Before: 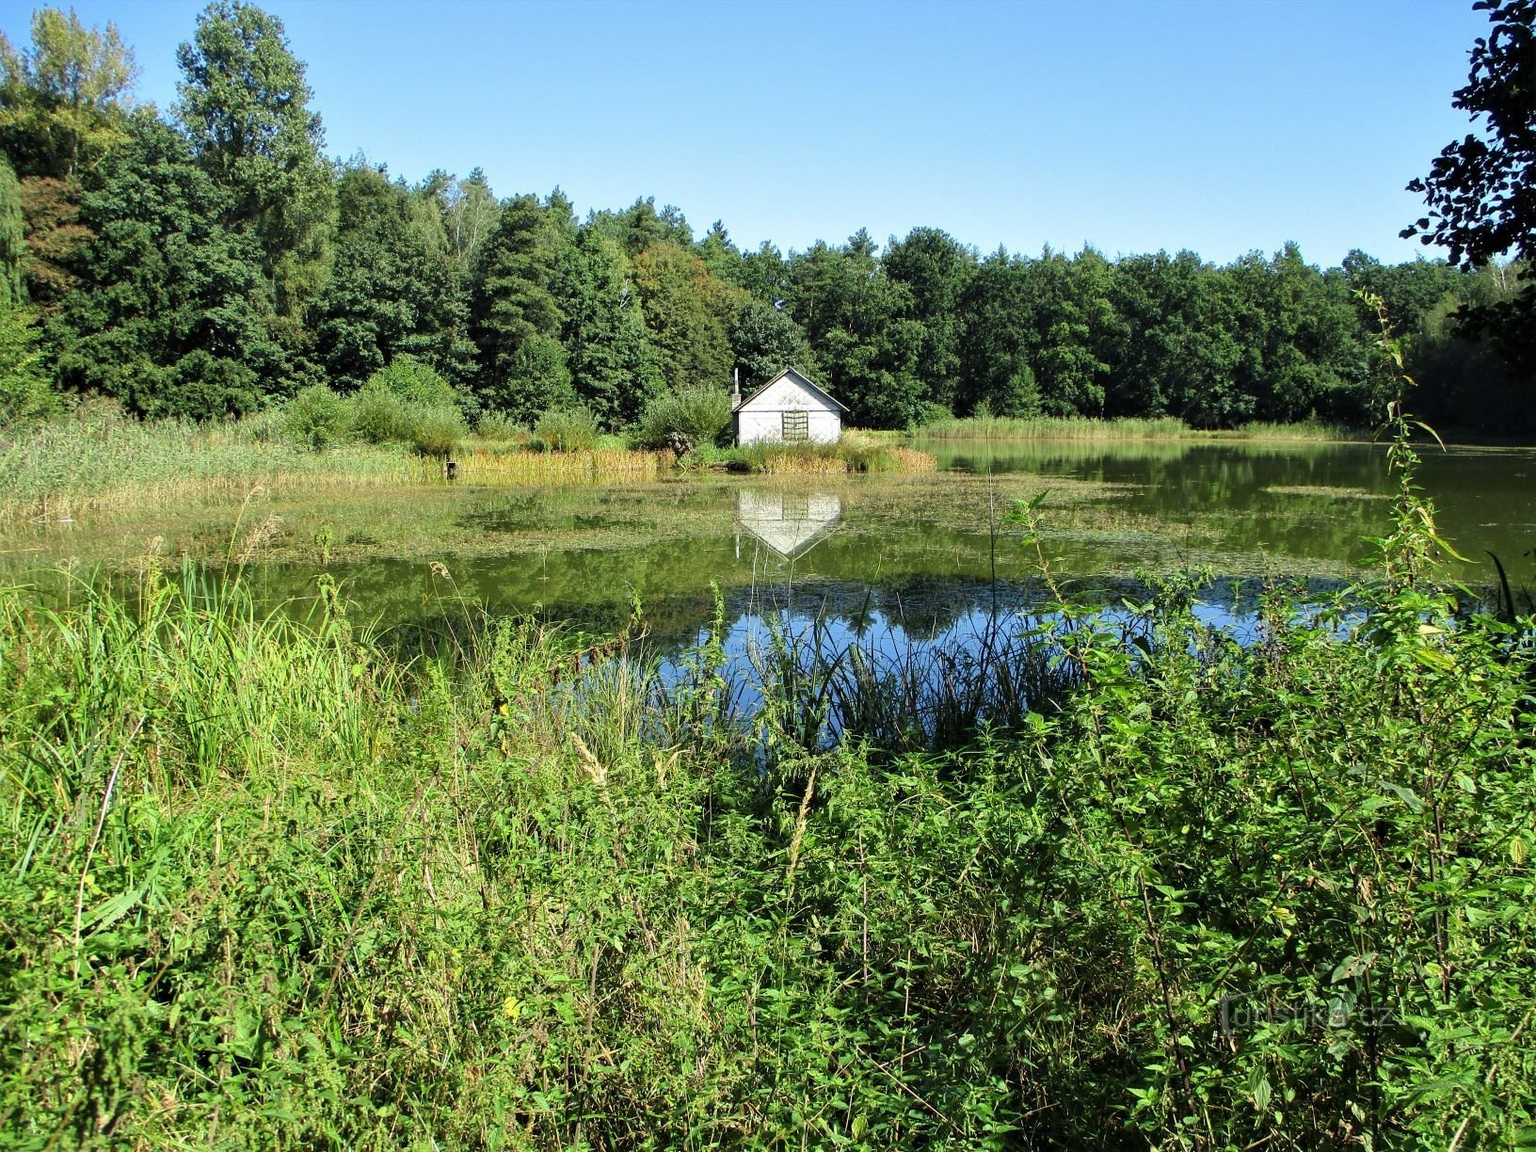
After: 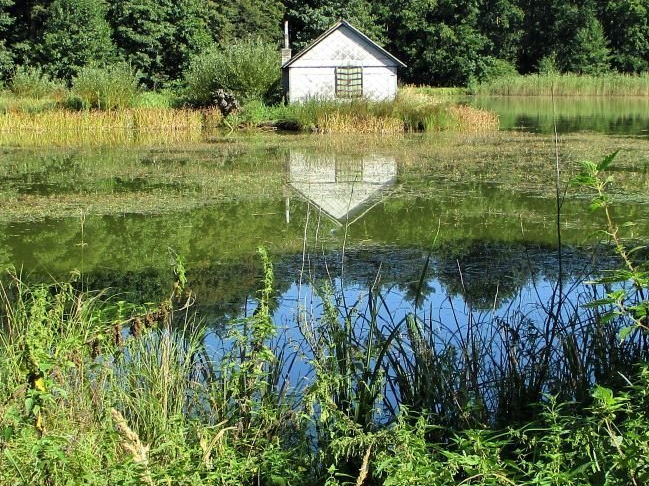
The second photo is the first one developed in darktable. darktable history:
crop: left 30.438%, top 30.306%, right 29.782%, bottom 29.908%
